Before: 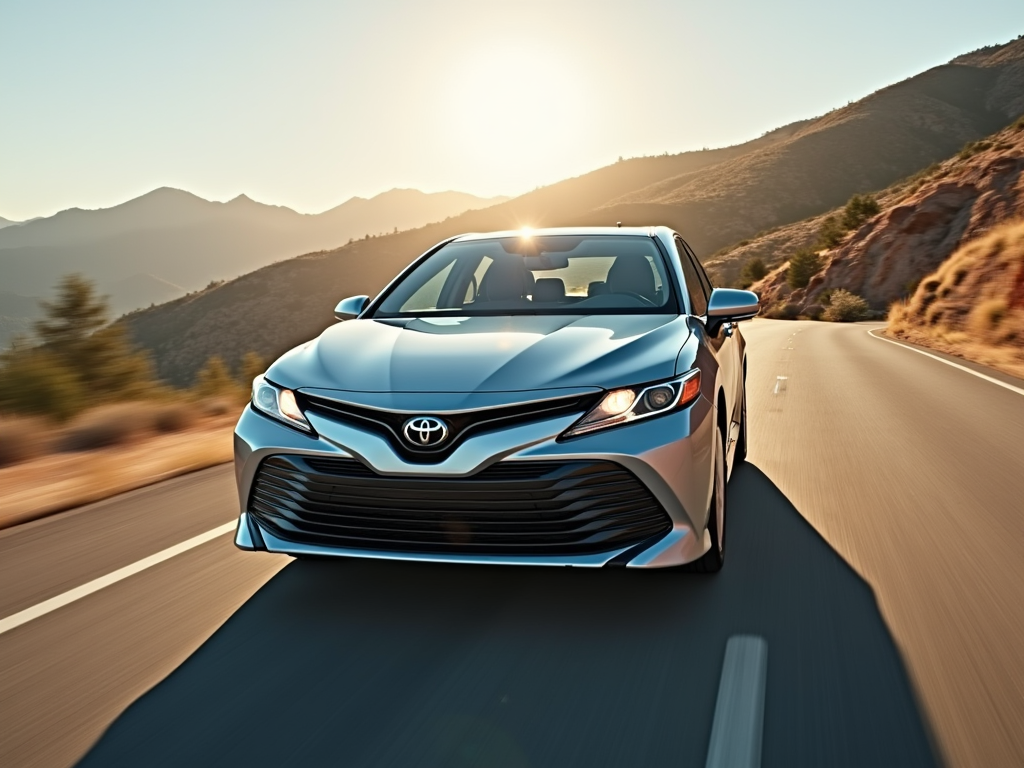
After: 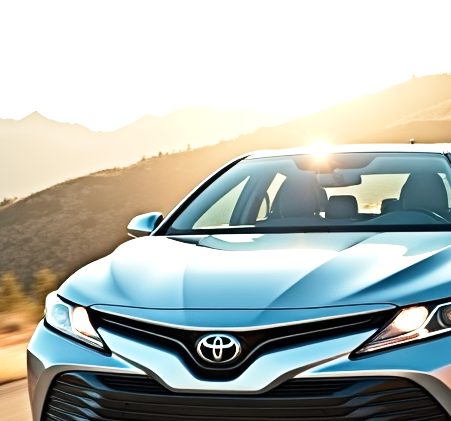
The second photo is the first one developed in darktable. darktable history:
velvia: on, module defaults
base curve: curves: ch0 [(0, 0) (0.204, 0.334) (0.55, 0.733) (1, 1)], preserve colors none
tone equalizer: -8 EV -0.75 EV, -7 EV -0.7 EV, -6 EV -0.6 EV, -5 EV -0.4 EV, -3 EV 0.4 EV, -2 EV 0.6 EV, -1 EV 0.7 EV, +0 EV 0.75 EV, edges refinement/feathering 500, mask exposure compensation -1.57 EV, preserve details no
crop: left 20.248%, top 10.86%, right 35.675%, bottom 34.321%
